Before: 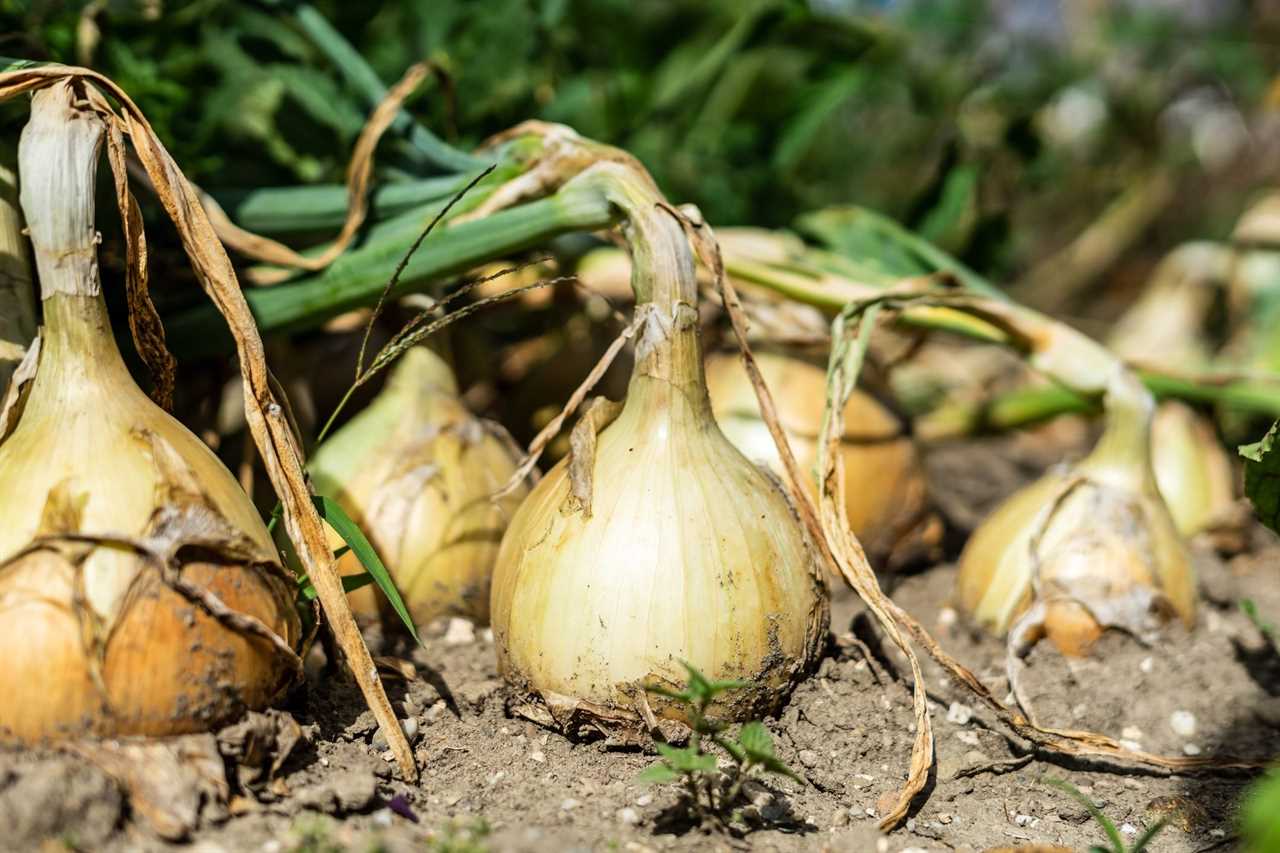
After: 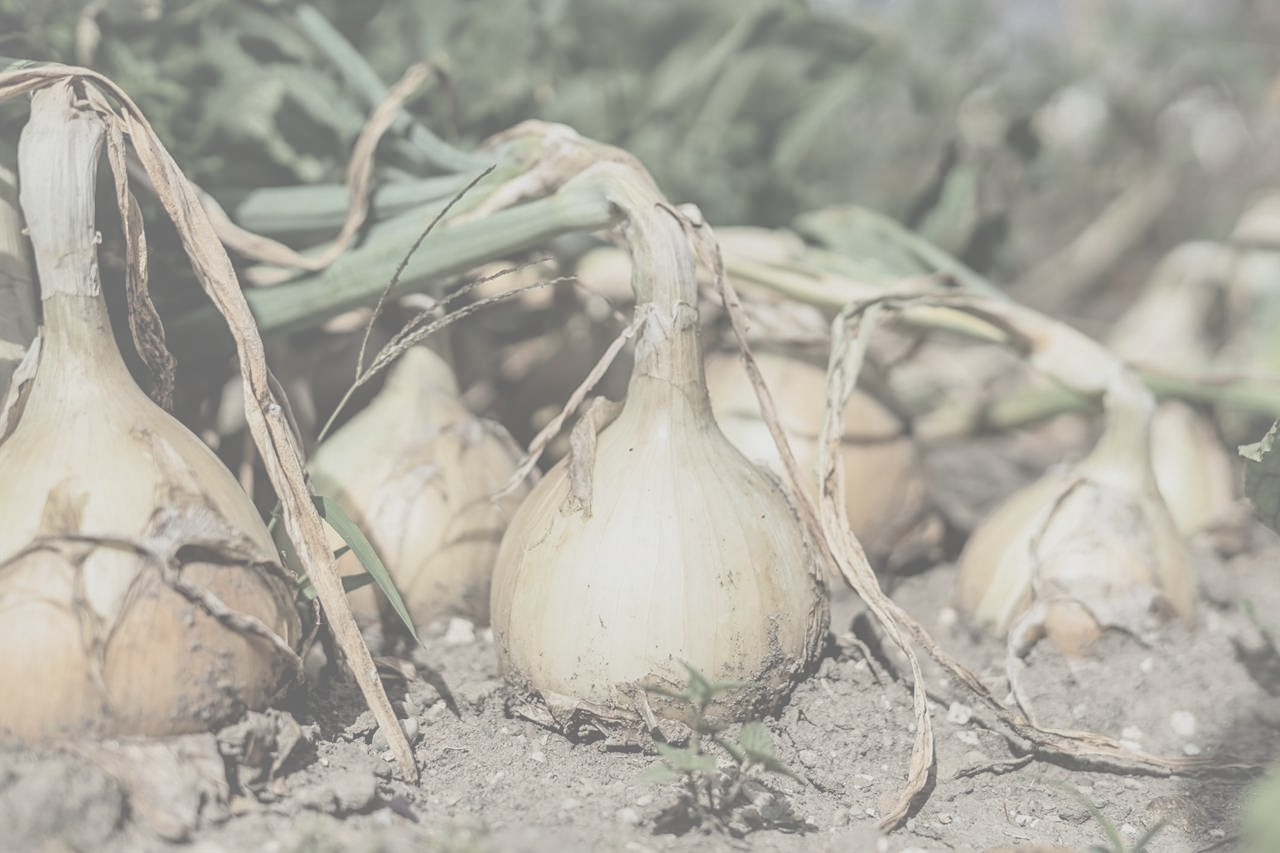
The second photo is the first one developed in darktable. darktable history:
contrast equalizer: y [[0.518, 0.517, 0.501, 0.5, 0.5, 0.5], [0.5 ×6], [0.5 ×6], [0 ×6], [0 ×6]]
sharpen: amount 0.202
contrast brightness saturation: contrast -0.318, brightness 0.768, saturation -0.781
shadows and highlights: on, module defaults
